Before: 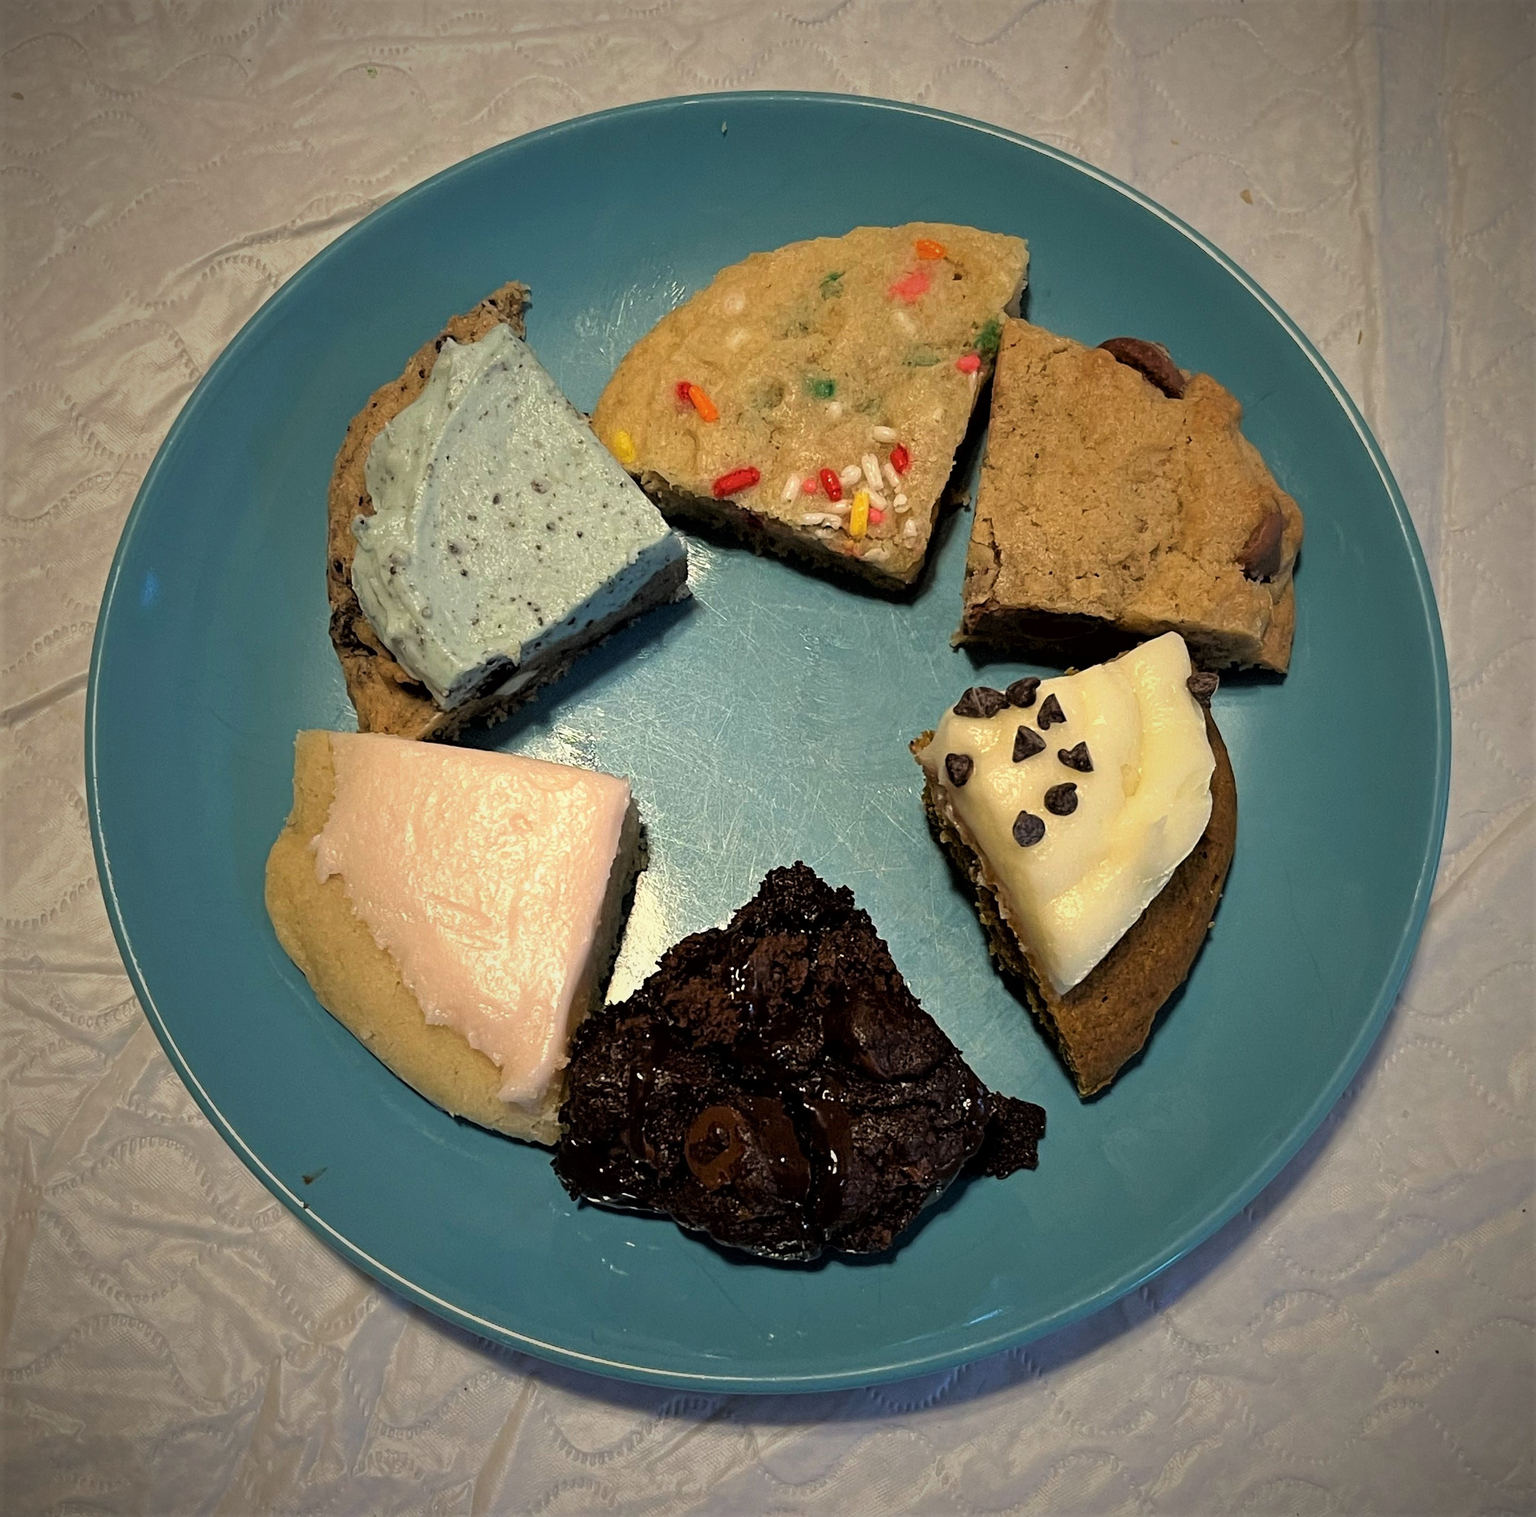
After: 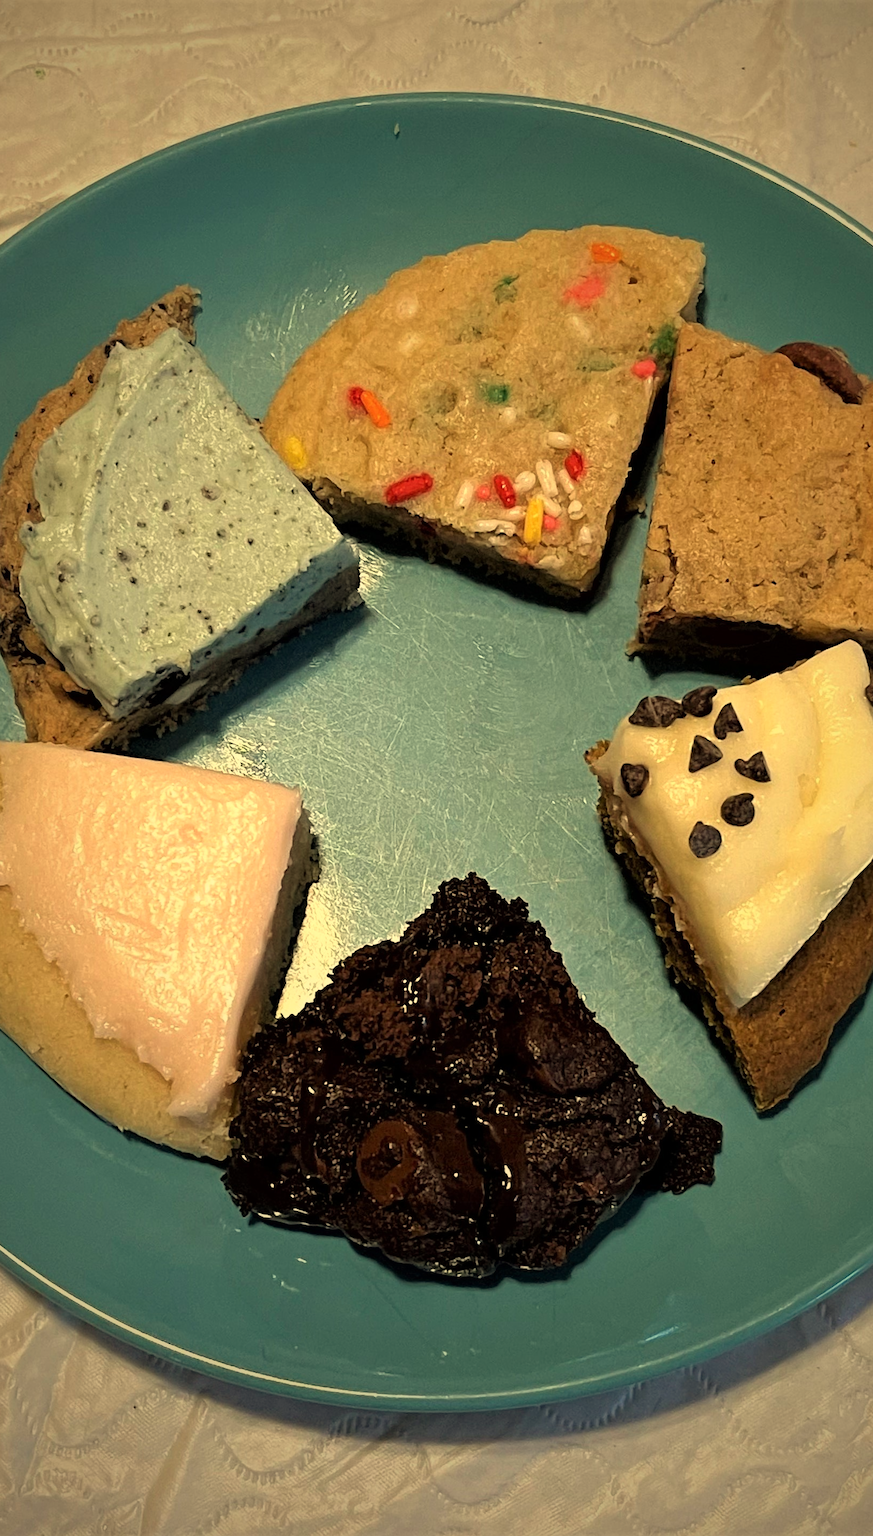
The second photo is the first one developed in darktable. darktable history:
white balance: red 1.08, blue 0.791
crop: left 21.674%, right 22.086%
